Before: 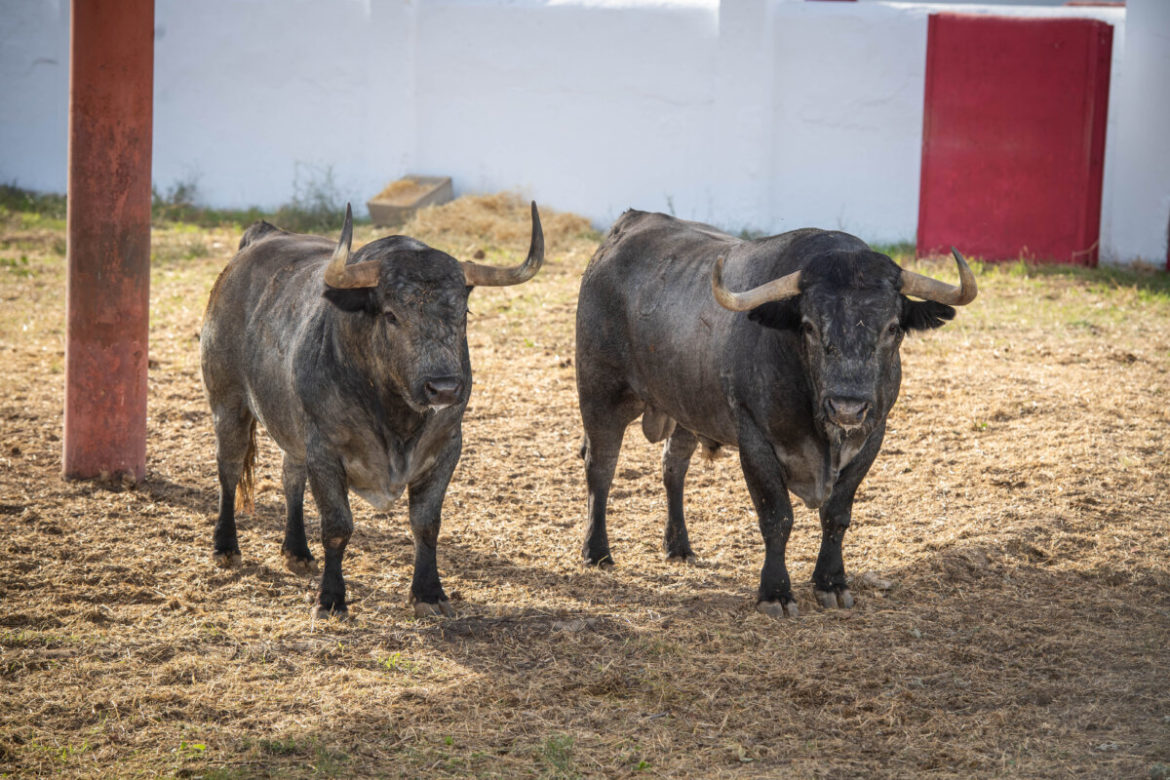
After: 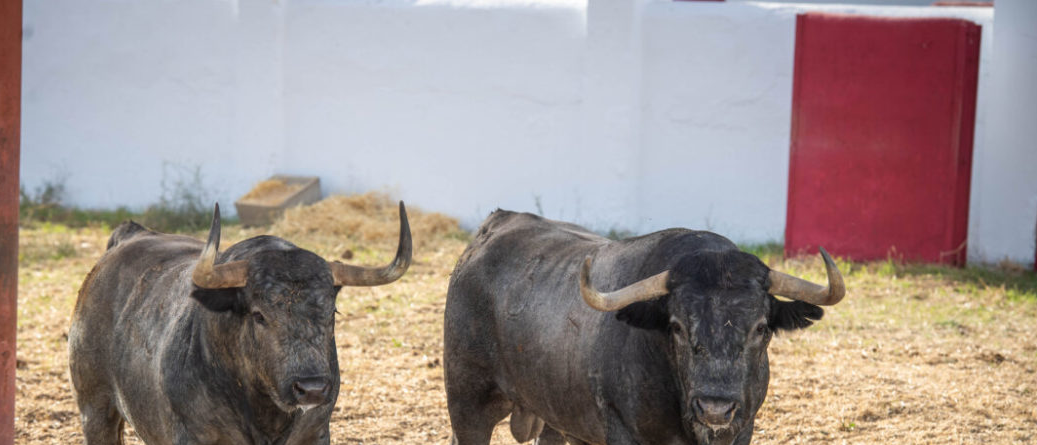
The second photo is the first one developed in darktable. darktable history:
crop and rotate: left 11.317%, bottom 42.83%
